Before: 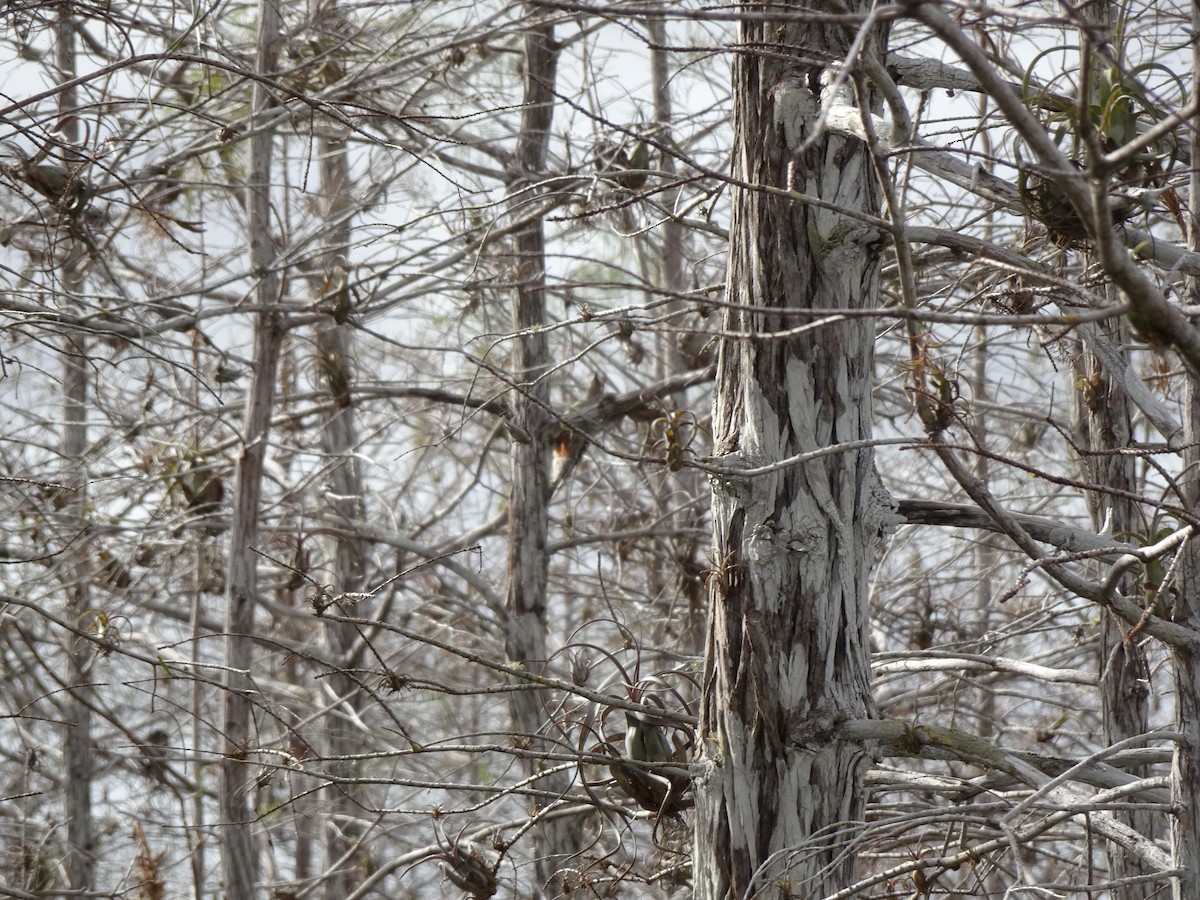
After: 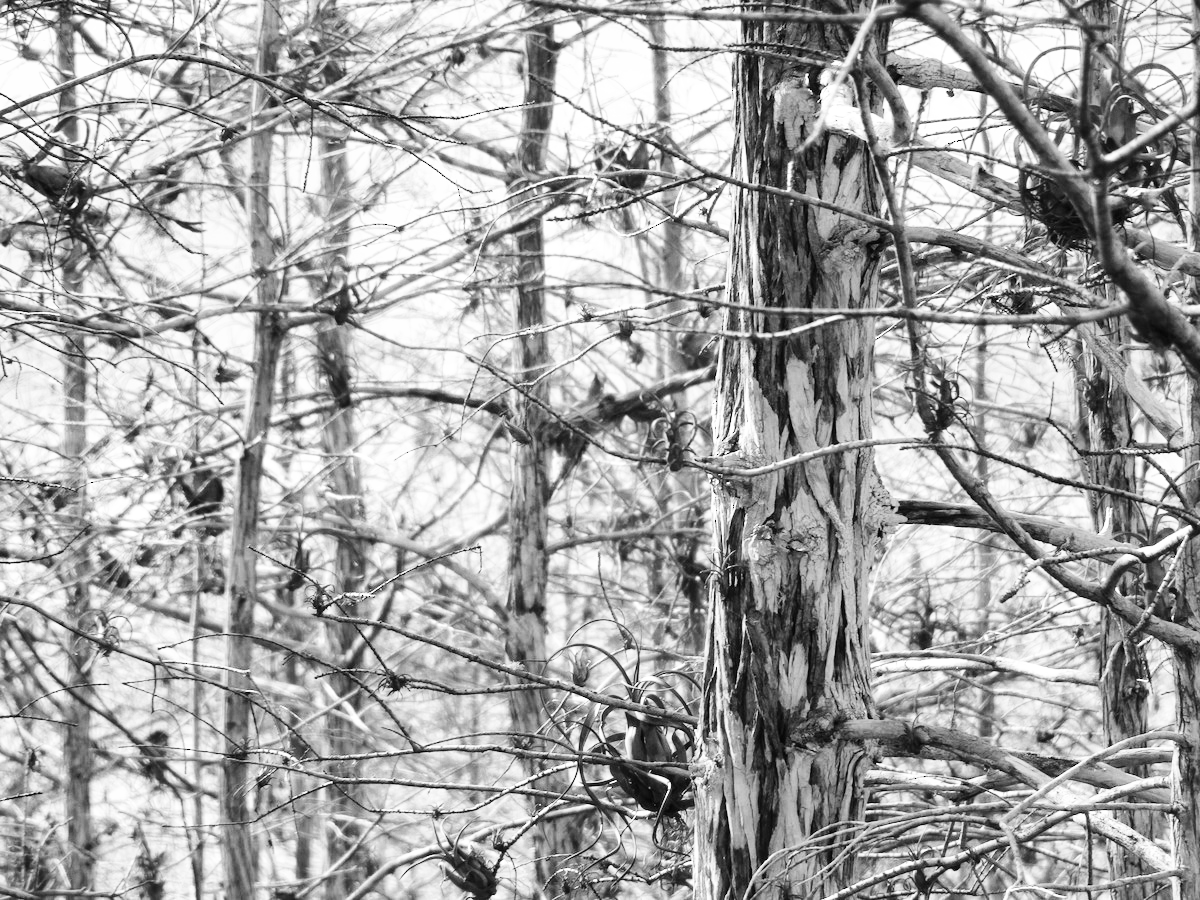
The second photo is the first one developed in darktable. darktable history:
base curve: curves: ch0 [(0, 0.003) (0.001, 0.002) (0.006, 0.004) (0.02, 0.022) (0.048, 0.086) (0.094, 0.234) (0.162, 0.431) (0.258, 0.629) (0.385, 0.8) (0.548, 0.918) (0.751, 0.988) (1, 1)], preserve colors none
color zones: curves: ch0 [(0.002, 0.429) (0.121, 0.212) (0.198, 0.113) (0.276, 0.344) (0.331, 0.541) (0.41, 0.56) (0.482, 0.289) (0.619, 0.227) (0.721, 0.18) (0.821, 0.435) (0.928, 0.555) (1, 0.587)]; ch1 [(0, 0) (0.143, 0) (0.286, 0) (0.429, 0) (0.571, 0) (0.714, 0) (0.857, 0)]
